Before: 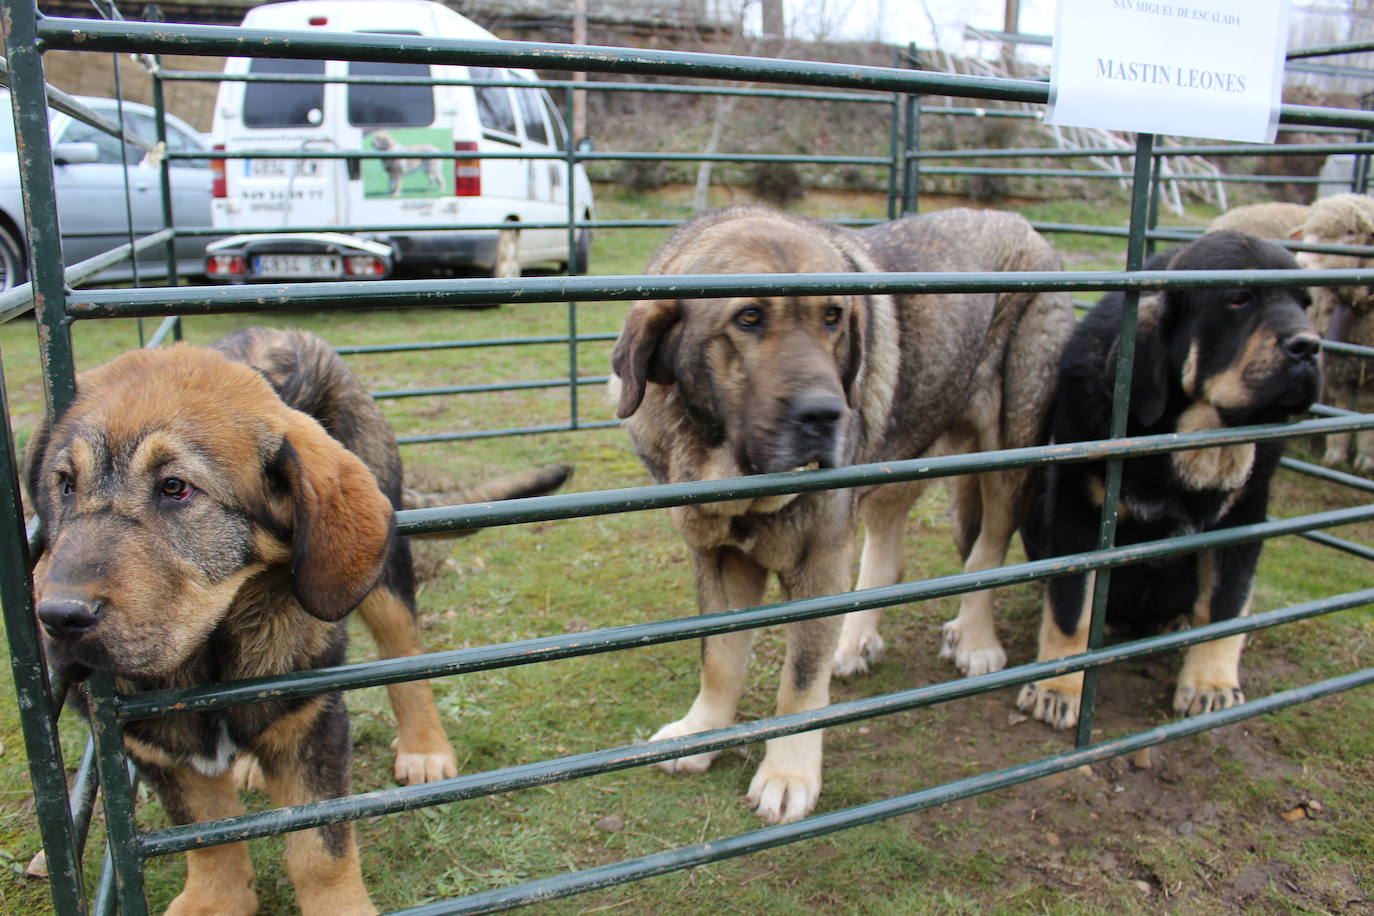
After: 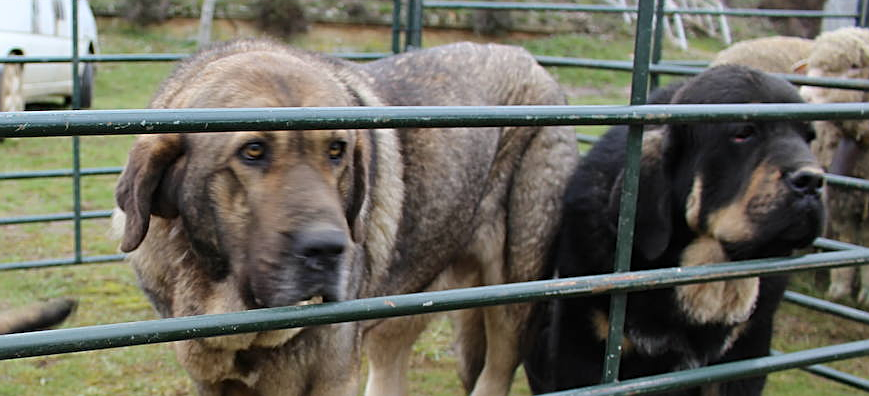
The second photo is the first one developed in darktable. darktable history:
crop: left 36.126%, top 18.184%, right 0.586%, bottom 38.558%
sharpen: on, module defaults
